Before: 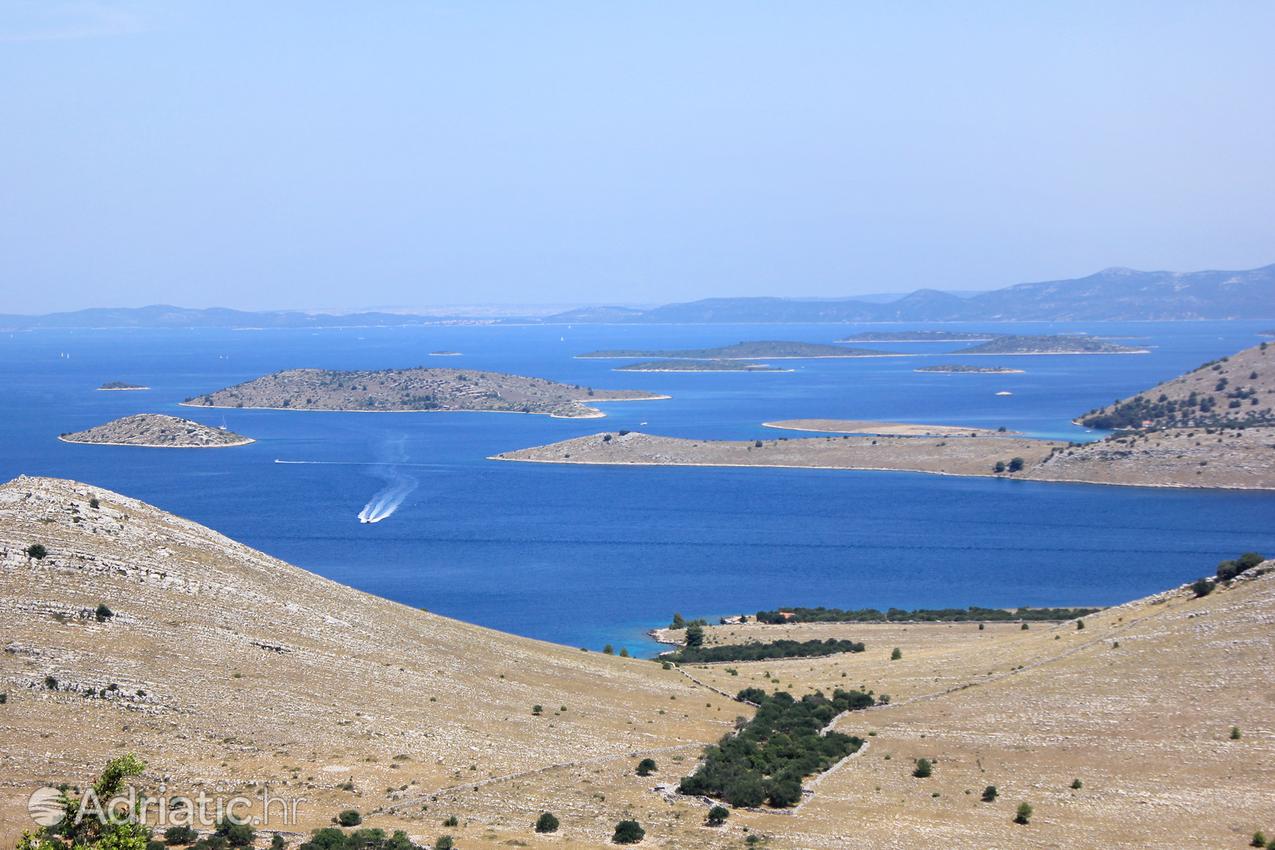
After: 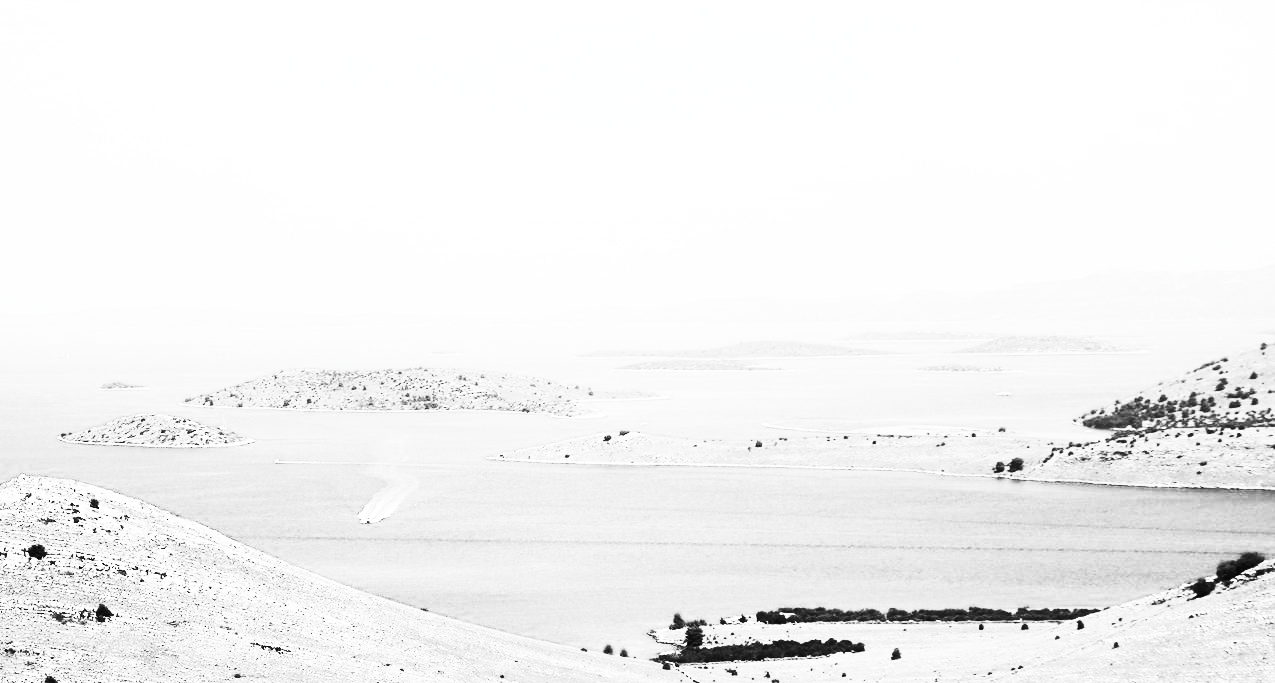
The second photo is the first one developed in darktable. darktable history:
contrast brightness saturation: contrast 0.935, brightness 0.199
color correction: highlights a* -0.132, highlights b* 0.085
color calibration: output gray [0.18, 0.41, 0.41, 0], illuminant as shot in camera, adaptation linear Bradford (ICC v4), x 0.406, y 0.406, temperature 3546.06 K
crop: bottom 19.586%
tone equalizer: edges refinement/feathering 500, mask exposure compensation -1.57 EV, preserve details no
